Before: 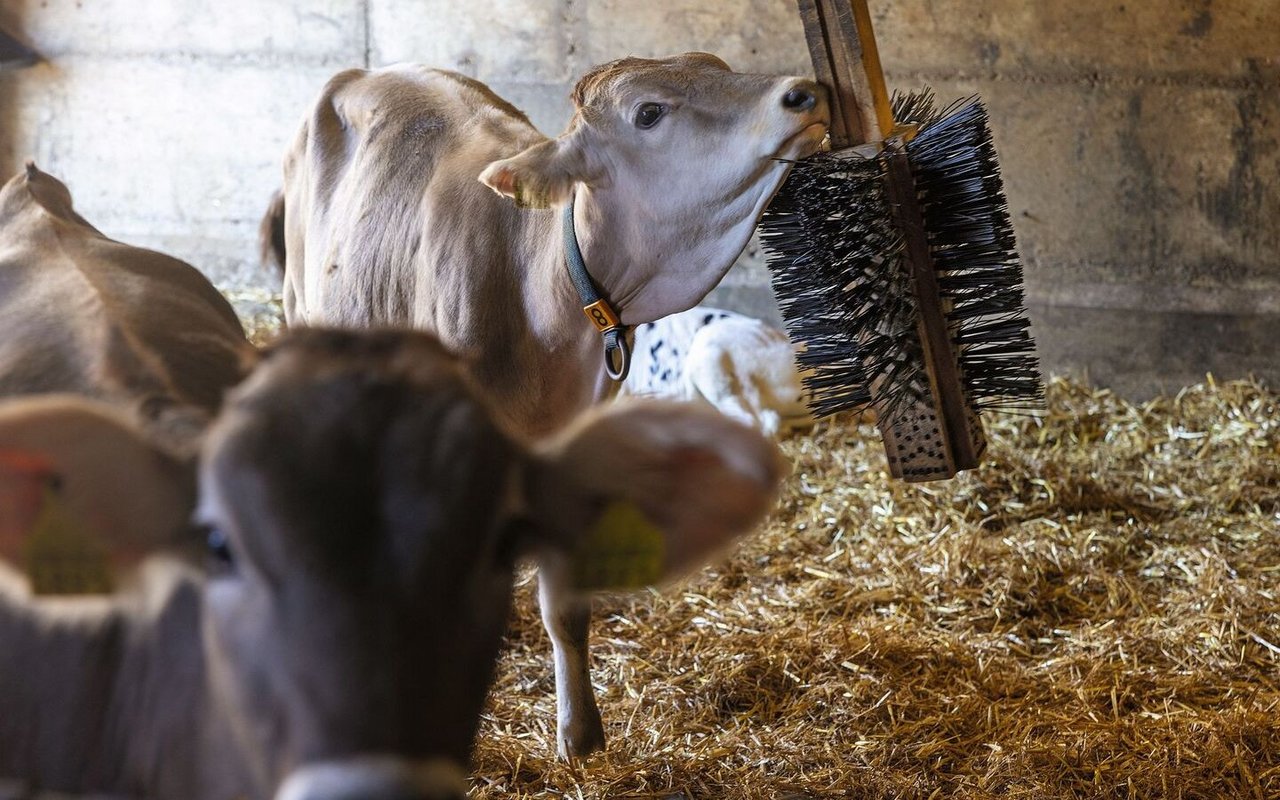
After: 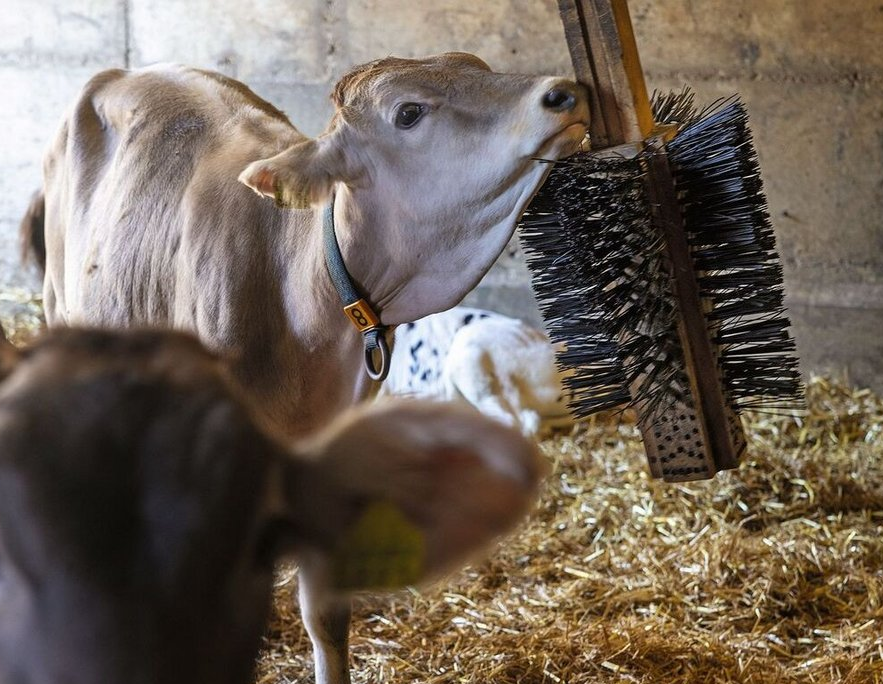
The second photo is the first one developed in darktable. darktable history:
crop: left 18.809%, right 12.146%, bottom 14.462%
